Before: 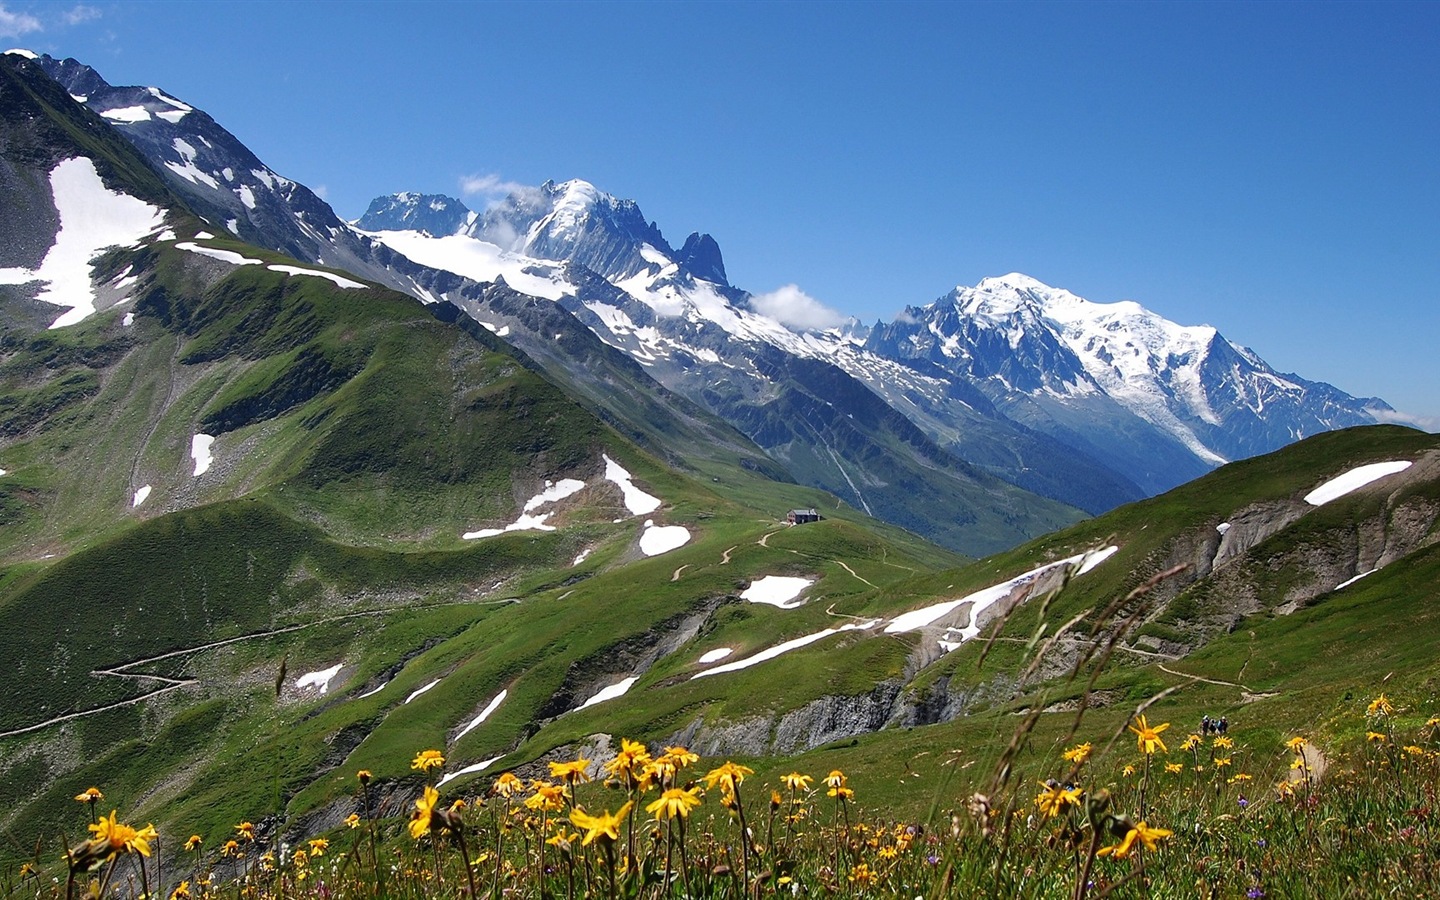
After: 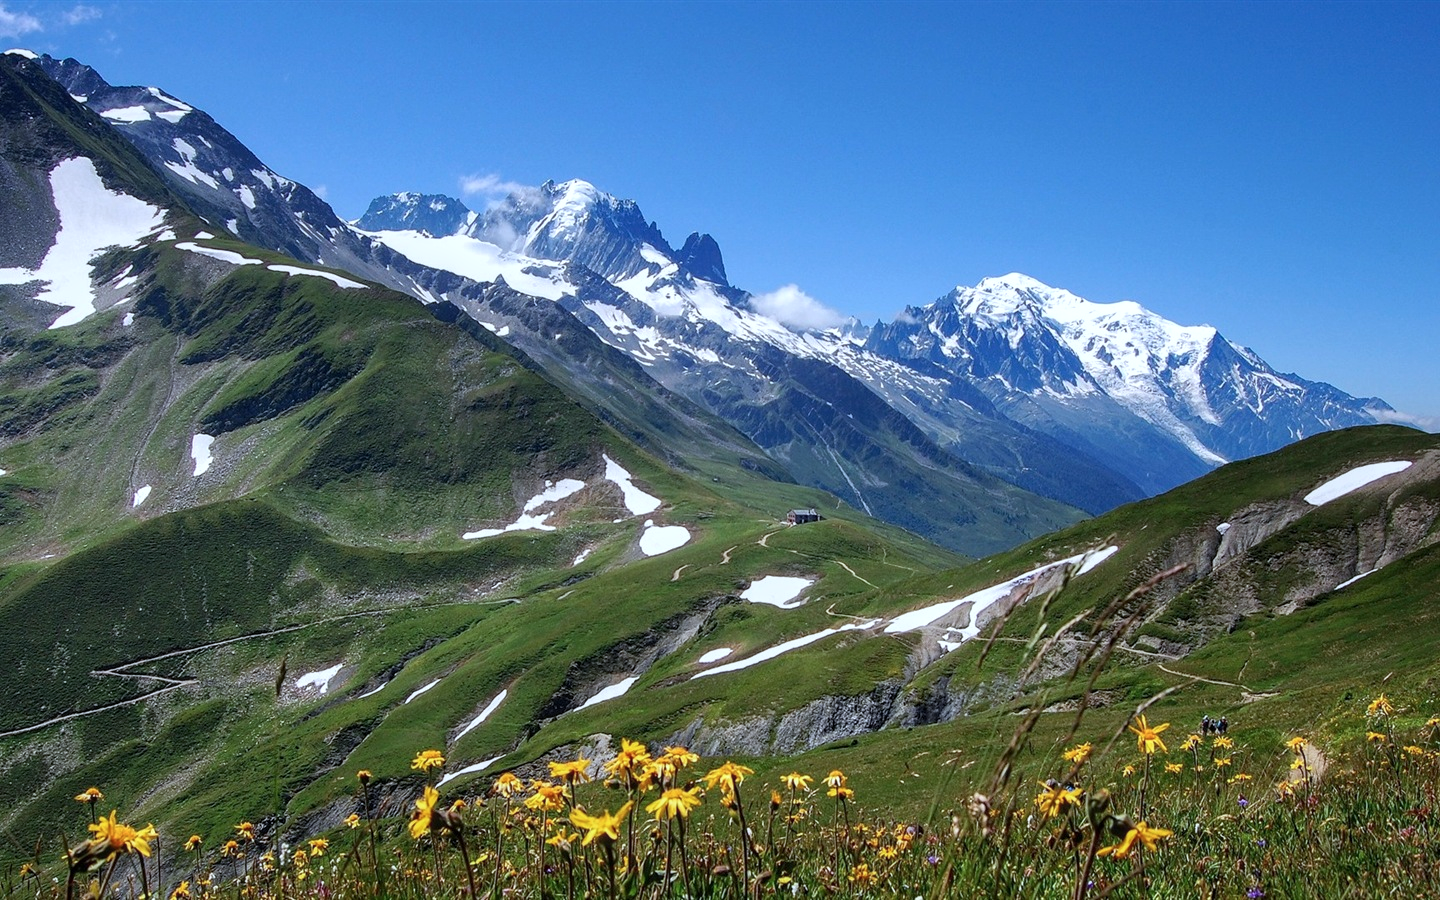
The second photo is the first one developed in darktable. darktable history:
local contrast: detail 118%
color calibration: x 0.366, y 0.379, temperature 4397.31 K
